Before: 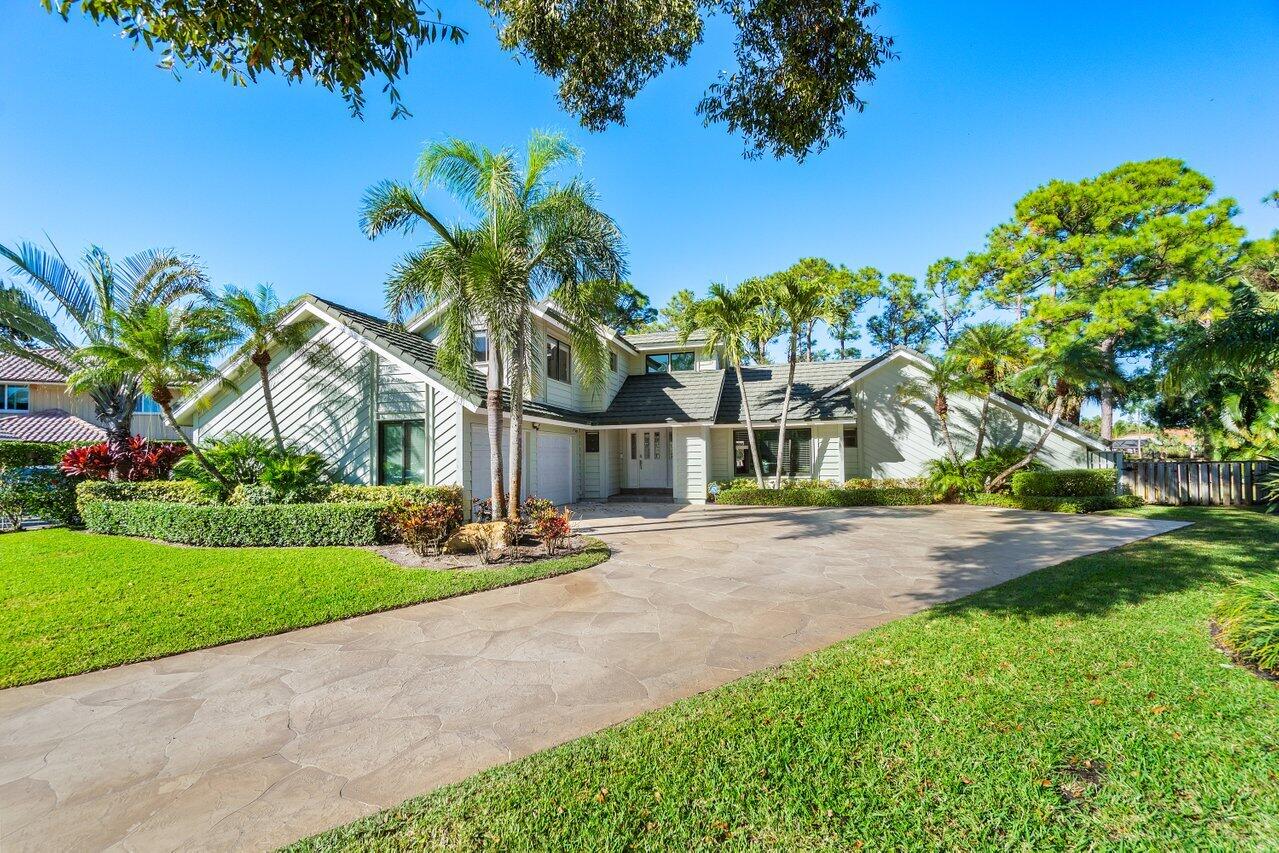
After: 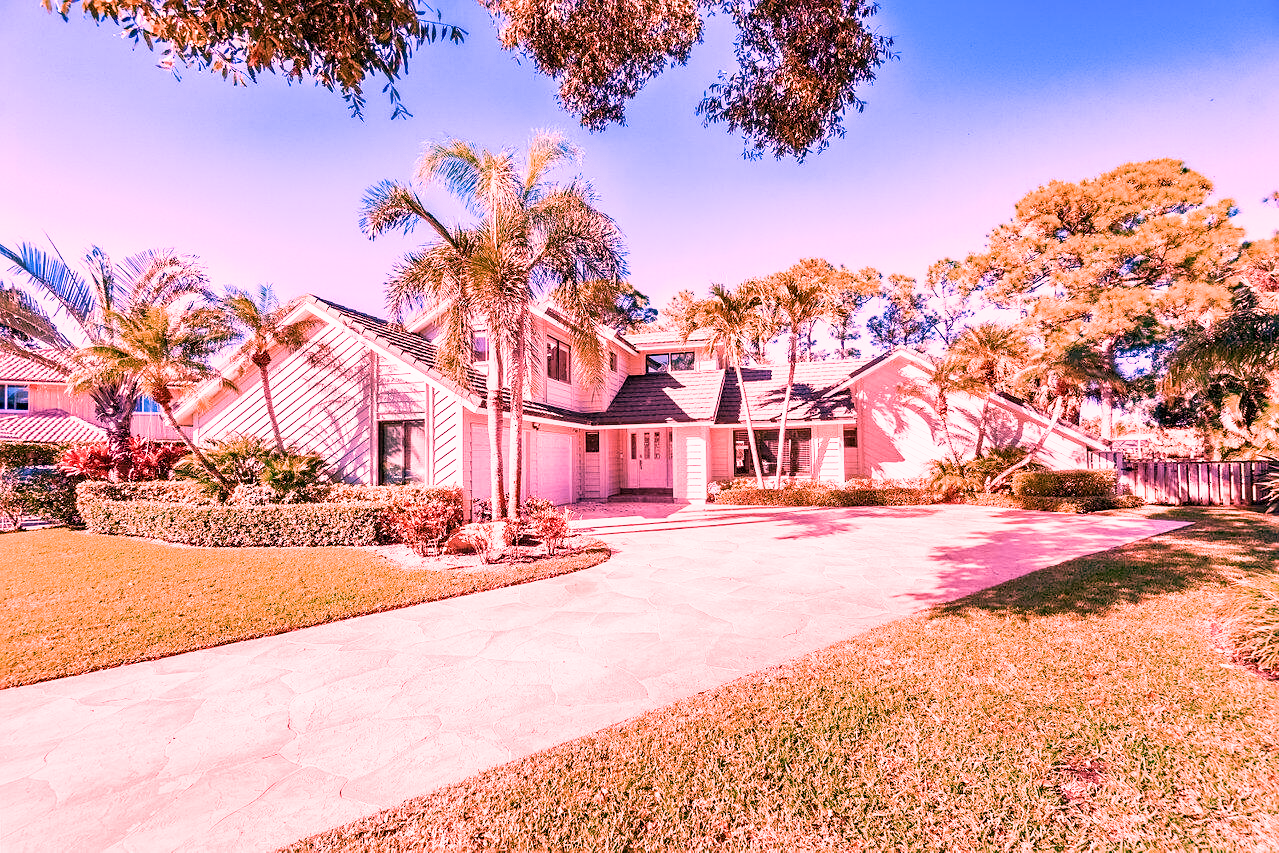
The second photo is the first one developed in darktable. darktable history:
contrast equalizer: octaves 7, y [[0.6 ×6], [0.55 ×6], [0 ×6], [0 ×6], [0 ×6]], mix 0.15
raw chromatic aberrations: on, module defaults
color calibration: illuminant F (fluorescent), F source F9 (Cool White Deluxe 4150 K) – high CRI, x 0.374, y 0.373, temperature 4158.34 K
denoise (profiled): strength 1.2, preserve shadows 1.8, a [-1, 0, 0], y [[0.5 ×7] ×4, [0 ×7], [0.5 ×7]], compensate highlight preservation false
sharpen: amount 0.2
white balance: red 2.9, blue 1.358
sigmoid "neutral gray": contrast 1.22, skew 0.65
